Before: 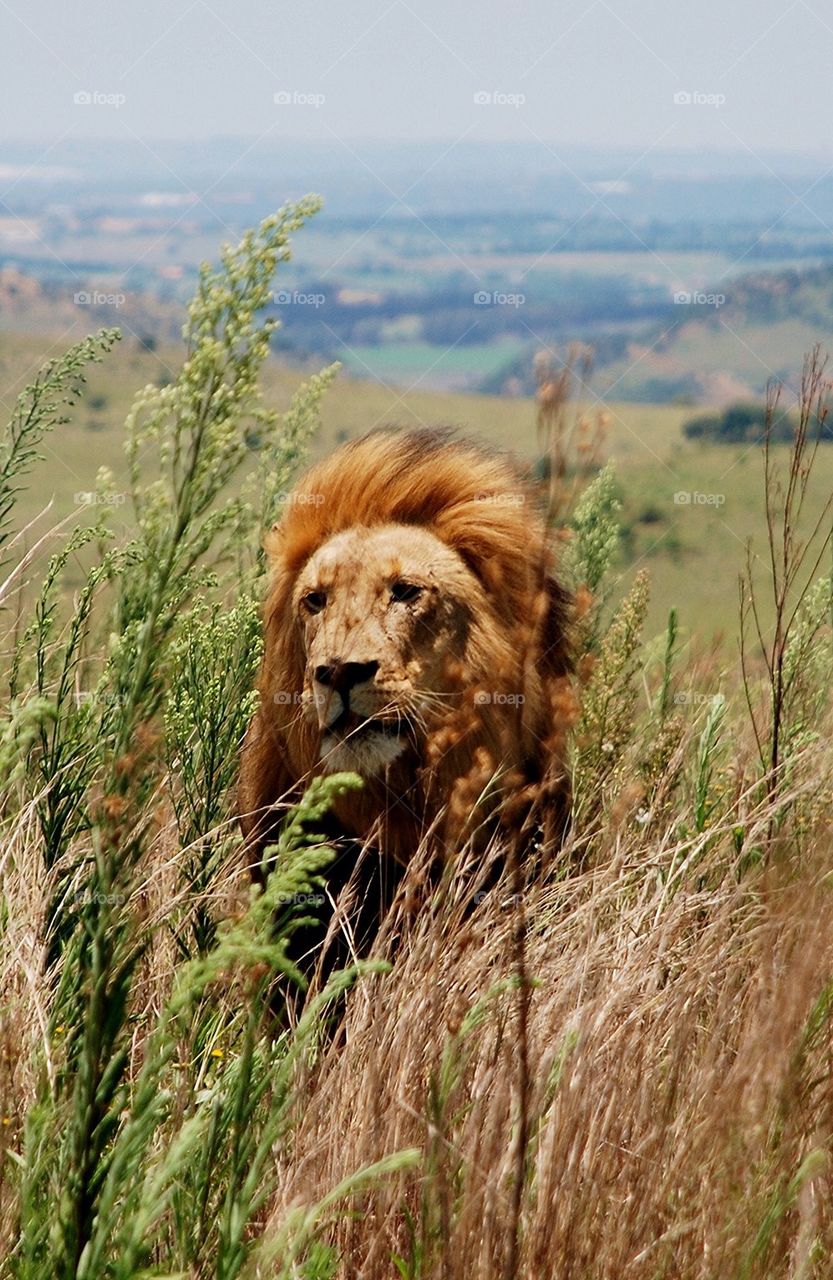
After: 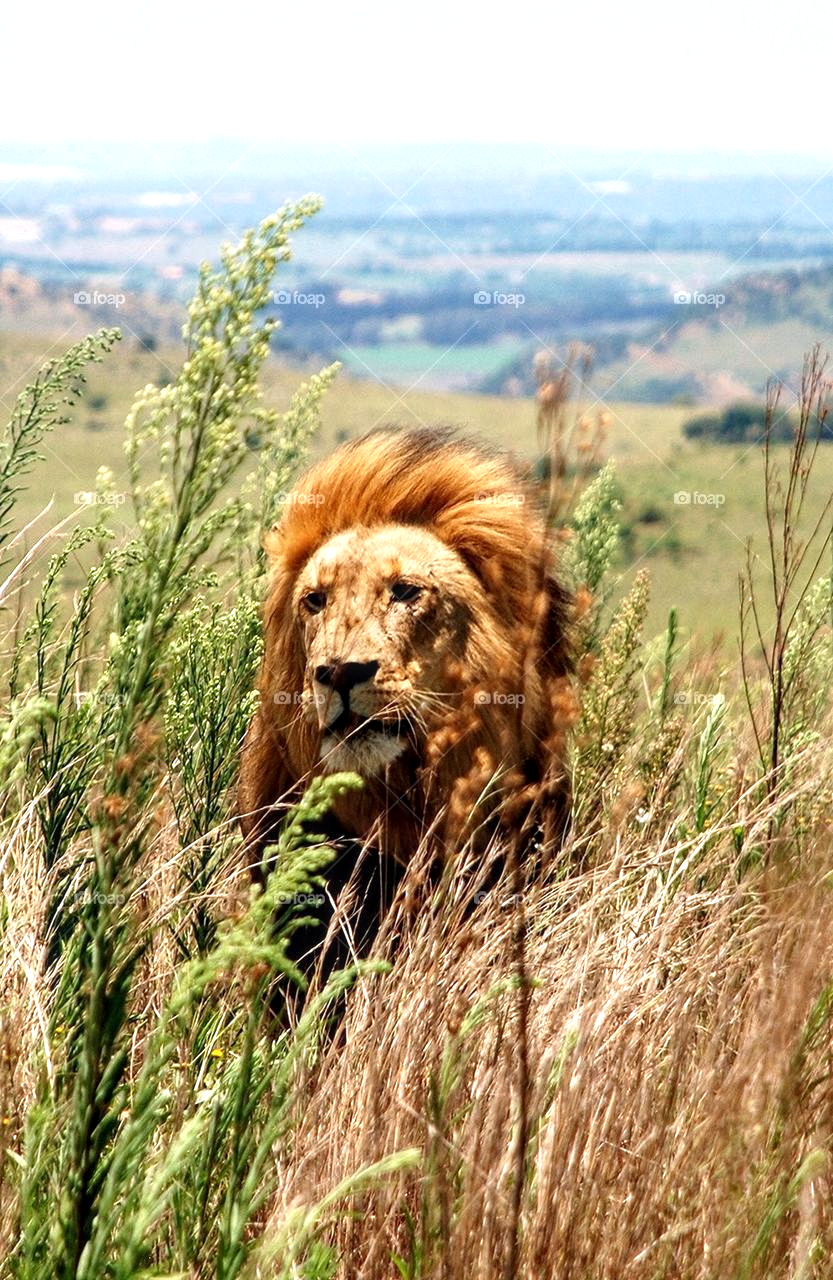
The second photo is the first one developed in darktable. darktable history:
local contrast: on, module defaults
tone equalizer: -8 EV -0.758 EV, -7 EV -0.672 EV, -6 EV -0.608 EV, -5 EV -0.388 EV, -3 EV 0.387 EV, -2 EV 0.6 EV, -1 EV 0.694 EV, +0 EV 0.781 EV, smoothing diameter 24.97%, edges refinement/feathering 11.4, preserve details guided filter
